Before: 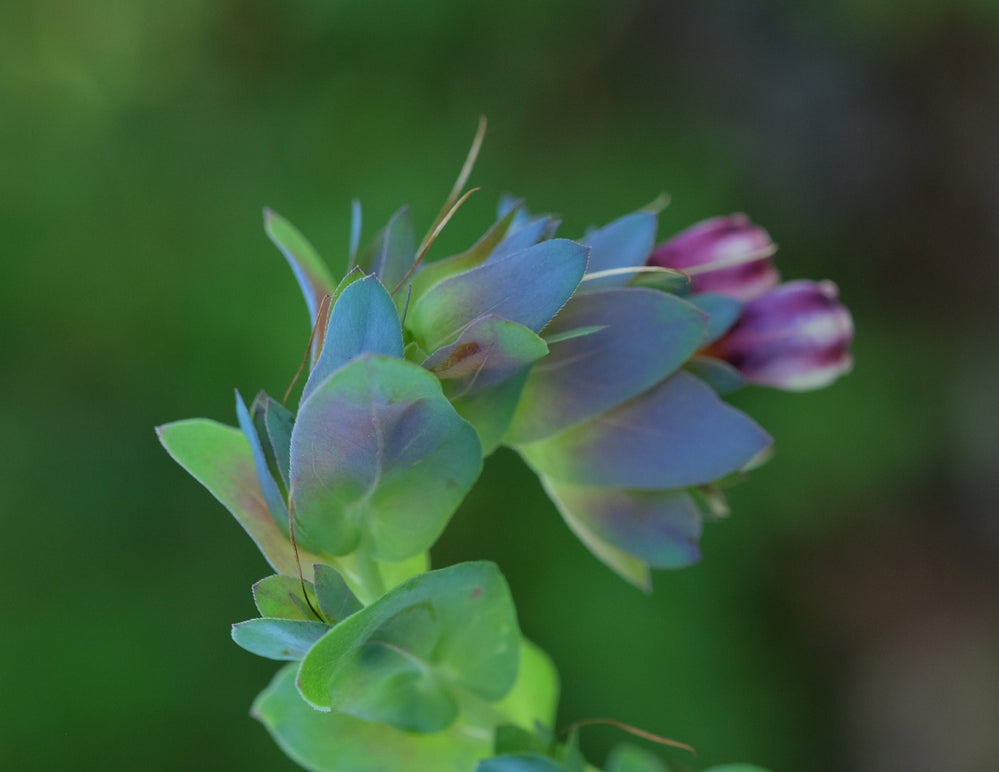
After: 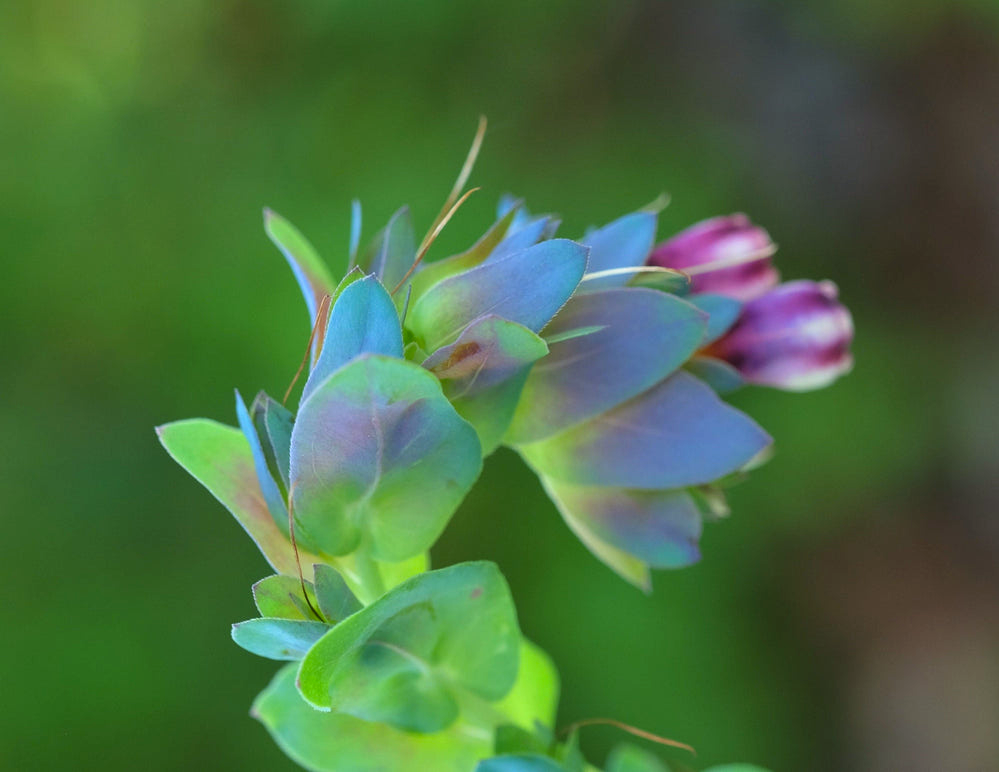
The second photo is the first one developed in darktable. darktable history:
color balance rgb: shadows lift › chroma 2%, shadows lift › hue 50°, power › hue 60°, highlights gain › chroma 1%, highlights gain › hue 60°, global offset › luminance 0.25%, global vibrance 30%
exposure: exposure 0.64 EV, compensate highlight preservation false
